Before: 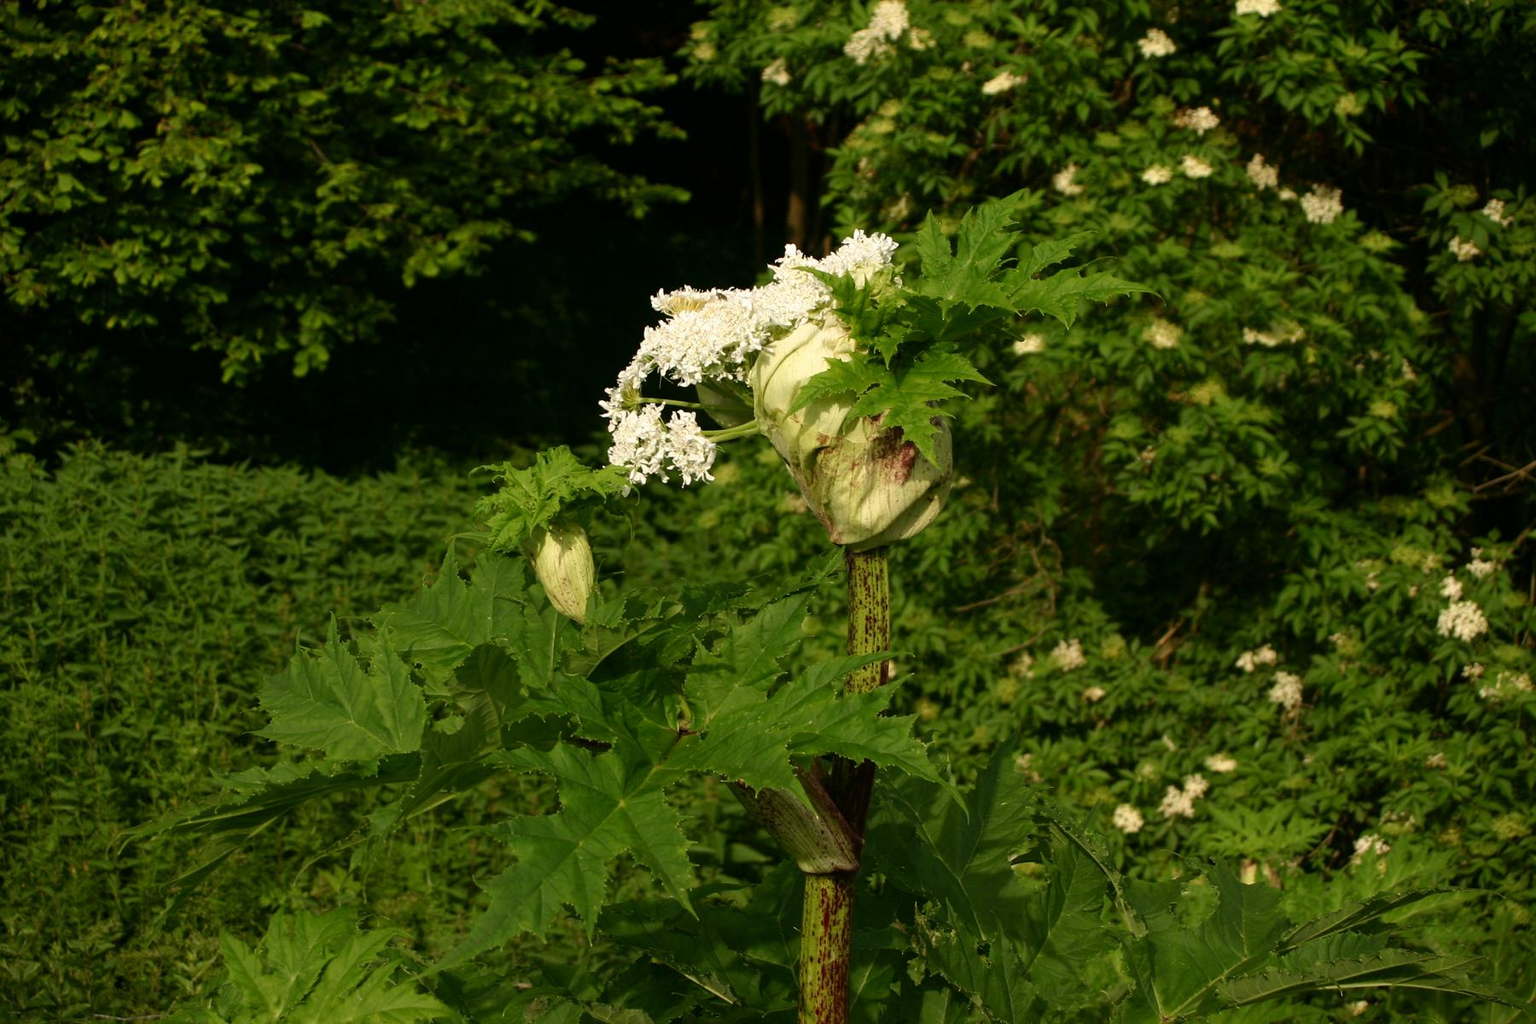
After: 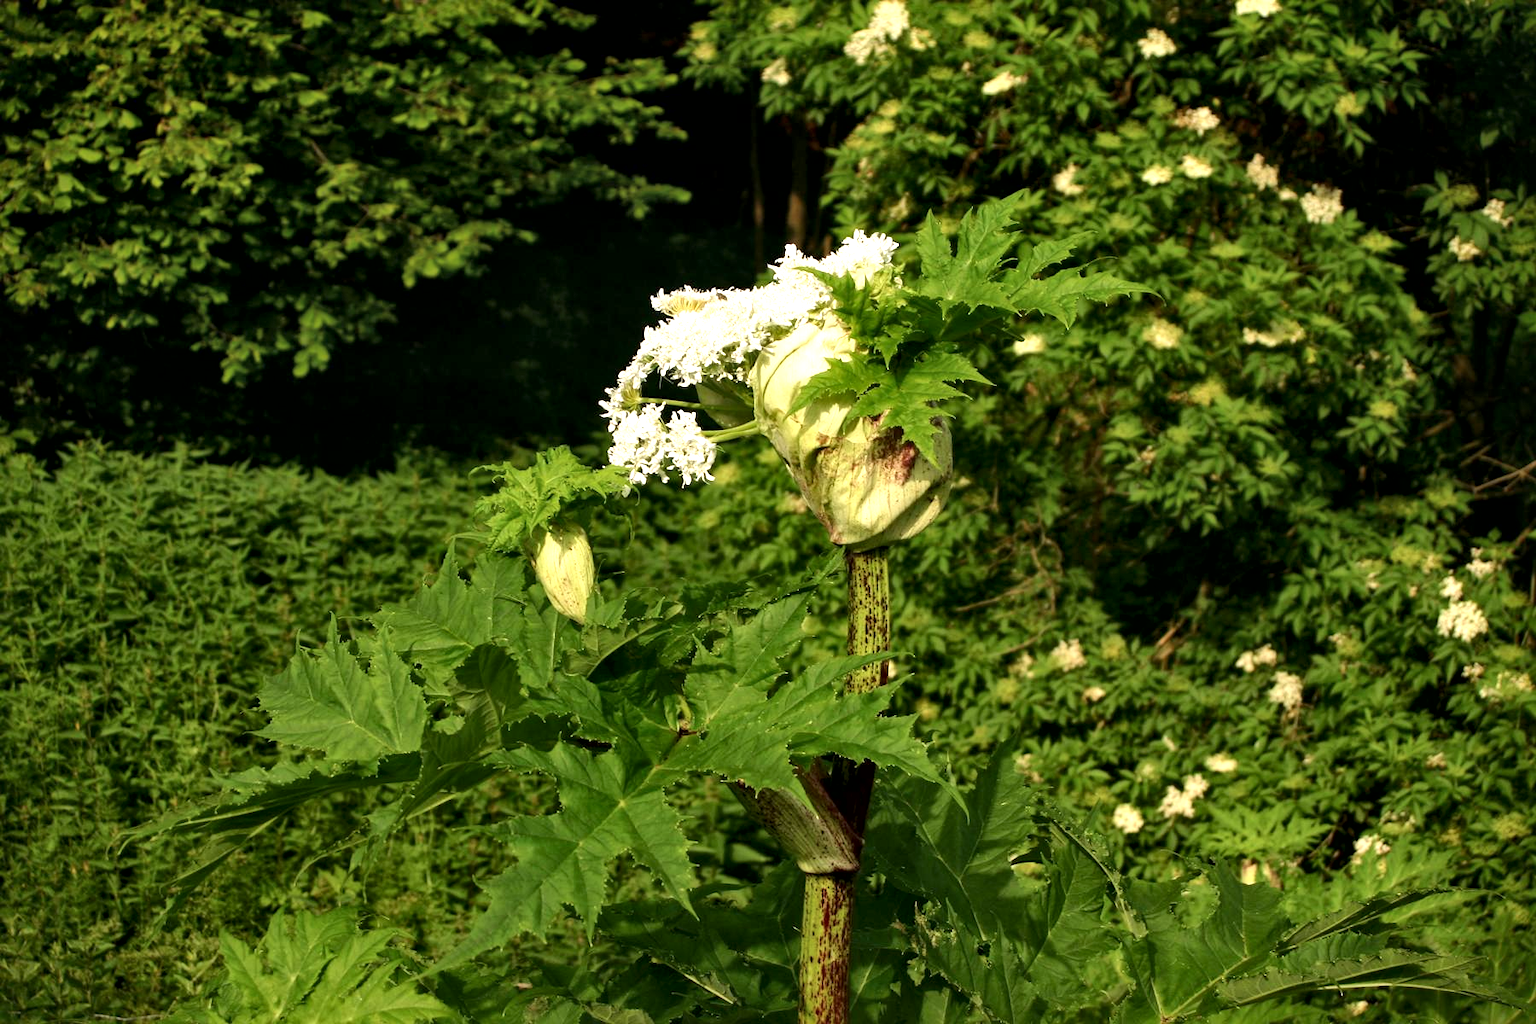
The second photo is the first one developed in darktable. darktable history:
local contrast: mode bilateral grid, contrast 25, coarseness 60, detail 151%, midtone range 0.2
exposure: black level correction 0, exposure 0.7 EV, compensate exposure bias true, compensate highlight preservation false
